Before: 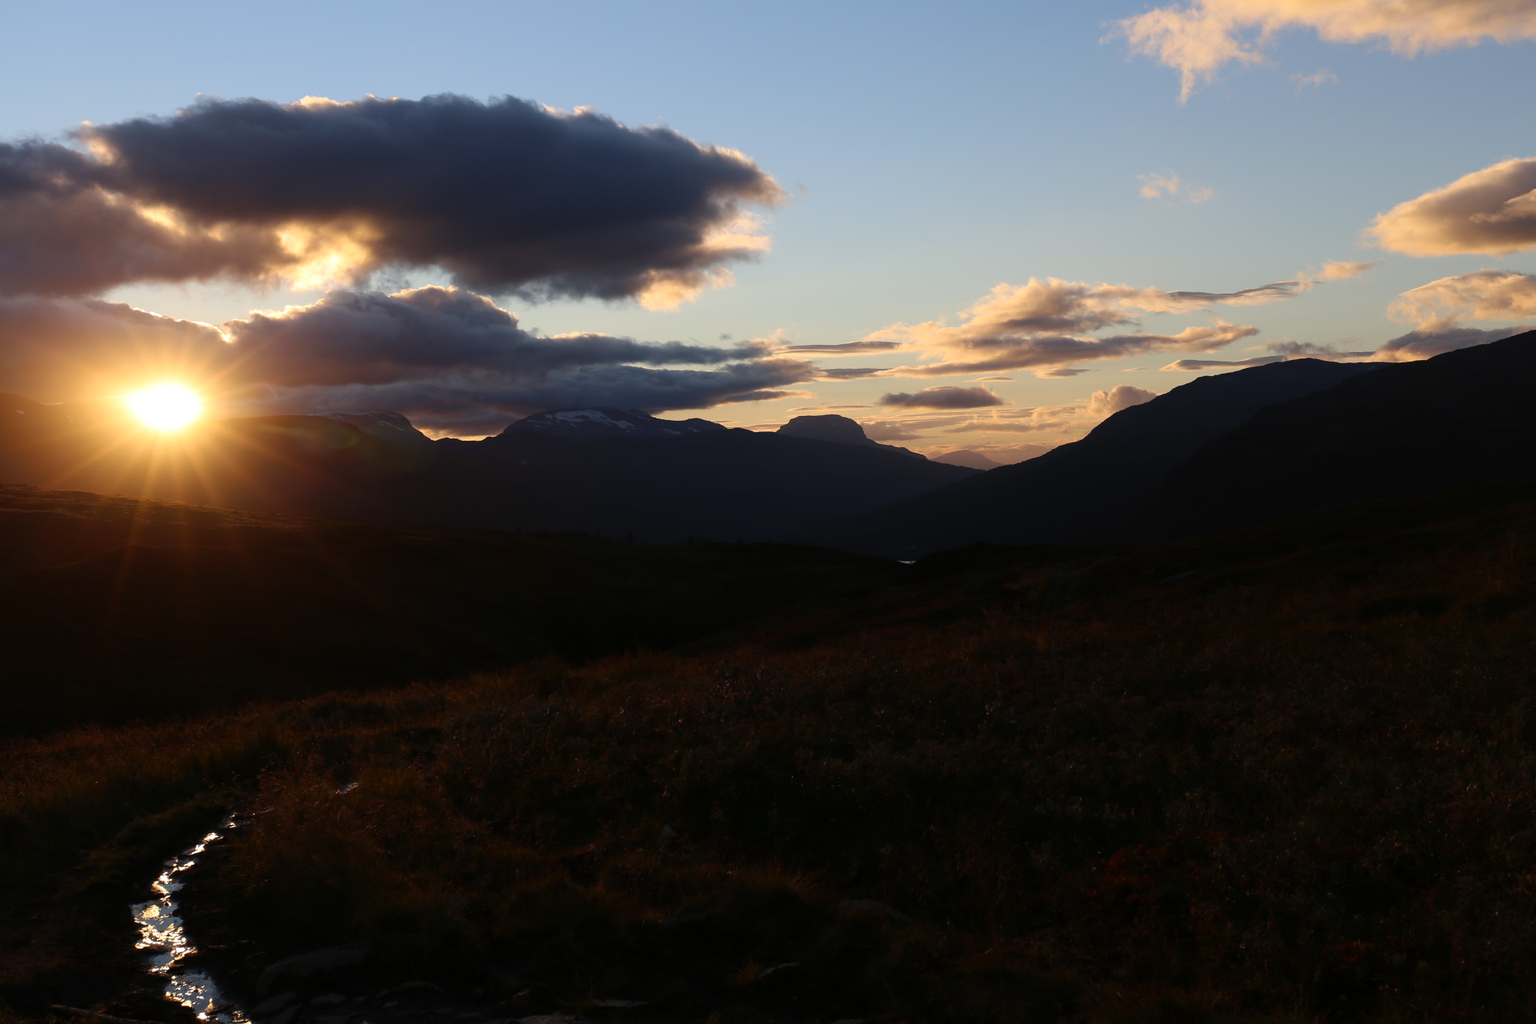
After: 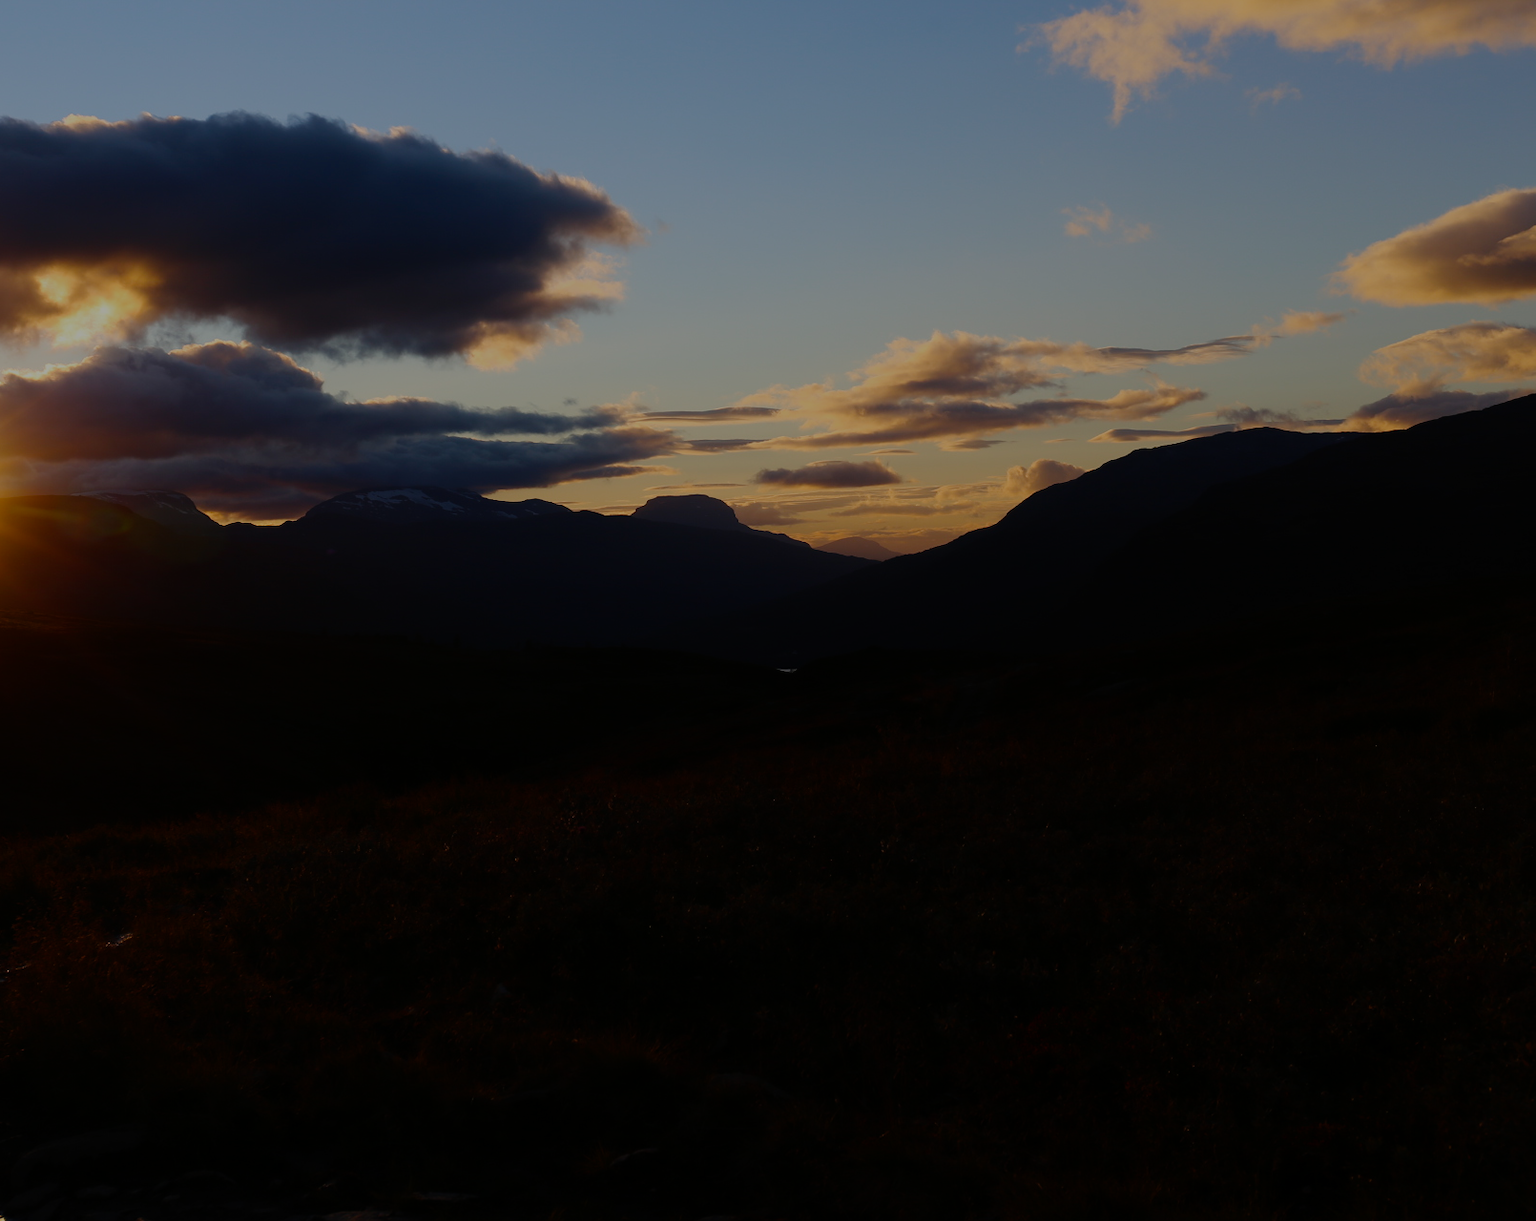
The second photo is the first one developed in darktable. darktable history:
crop: left 16.112%
tone curve: curves: ch0 [(0, 0) (0.003, 0.004) (0.011, 0.015) (0.025, 0.033) (0.044, 0.058) (0.069, 0.091) (0.1, 0.131) (0.136, 0.179) (0.177, 0.233) (0.224, 0.296) (0.277, 0.364) (0.335, 0.434) (0.399, 0.511) (0.468, 0.584) (0.543, 0.656) (0.623, 0.729) (0.709, 0.799) (0.801, 0.874) (0.898, 0.936) (1, 1)], preserve colors none
exposure: exposure -1.972 EV, compensate exposure bias true, compensate highlight preservation false
color balance rgb: perceptual saturation grading › global saturation 20%, perceptual saturation grading › highlights -25.397%, perceptual saturation grading › shadows 23.917%, perceptual brilliance grading › global brilliance -0.855%, perceptual brilliance grading › highlights -0.688%, perceptual brilliance grading › mid-tones -1.104%, perceptual brilliance grading › shadows -0.821%
